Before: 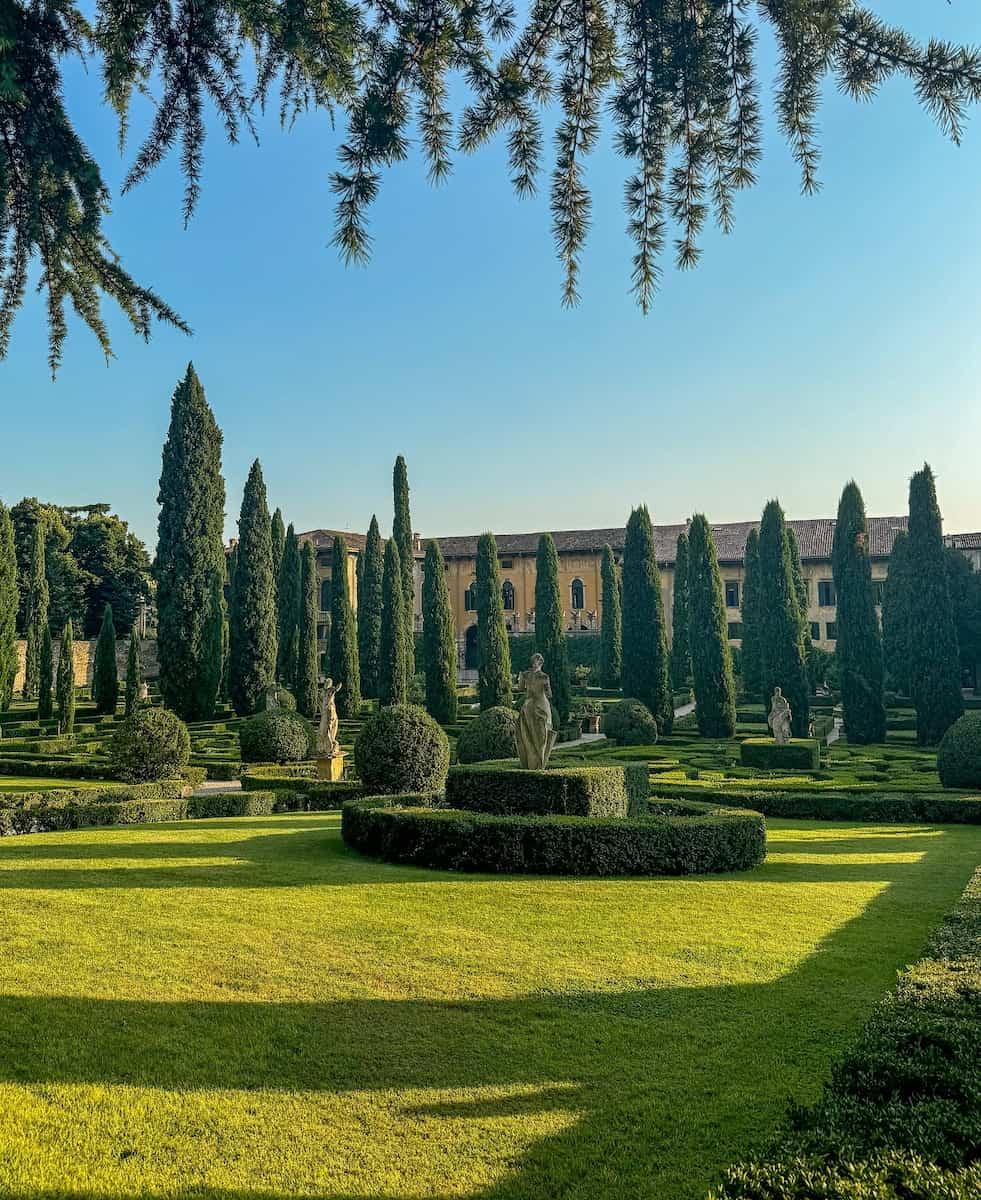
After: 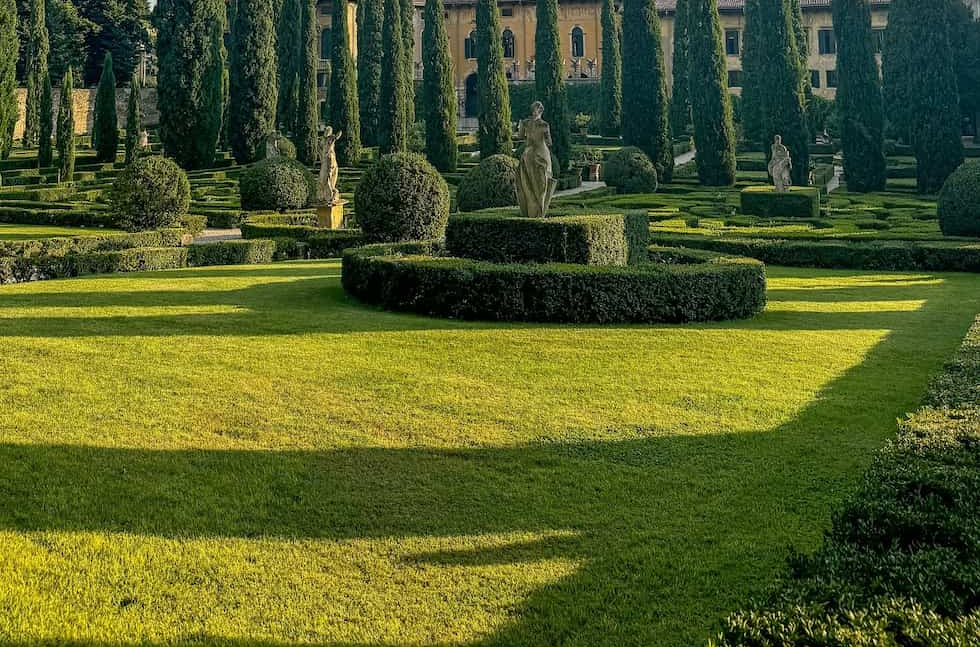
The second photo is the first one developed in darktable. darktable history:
crop and rotate: top 46.023%, right 0.007%
